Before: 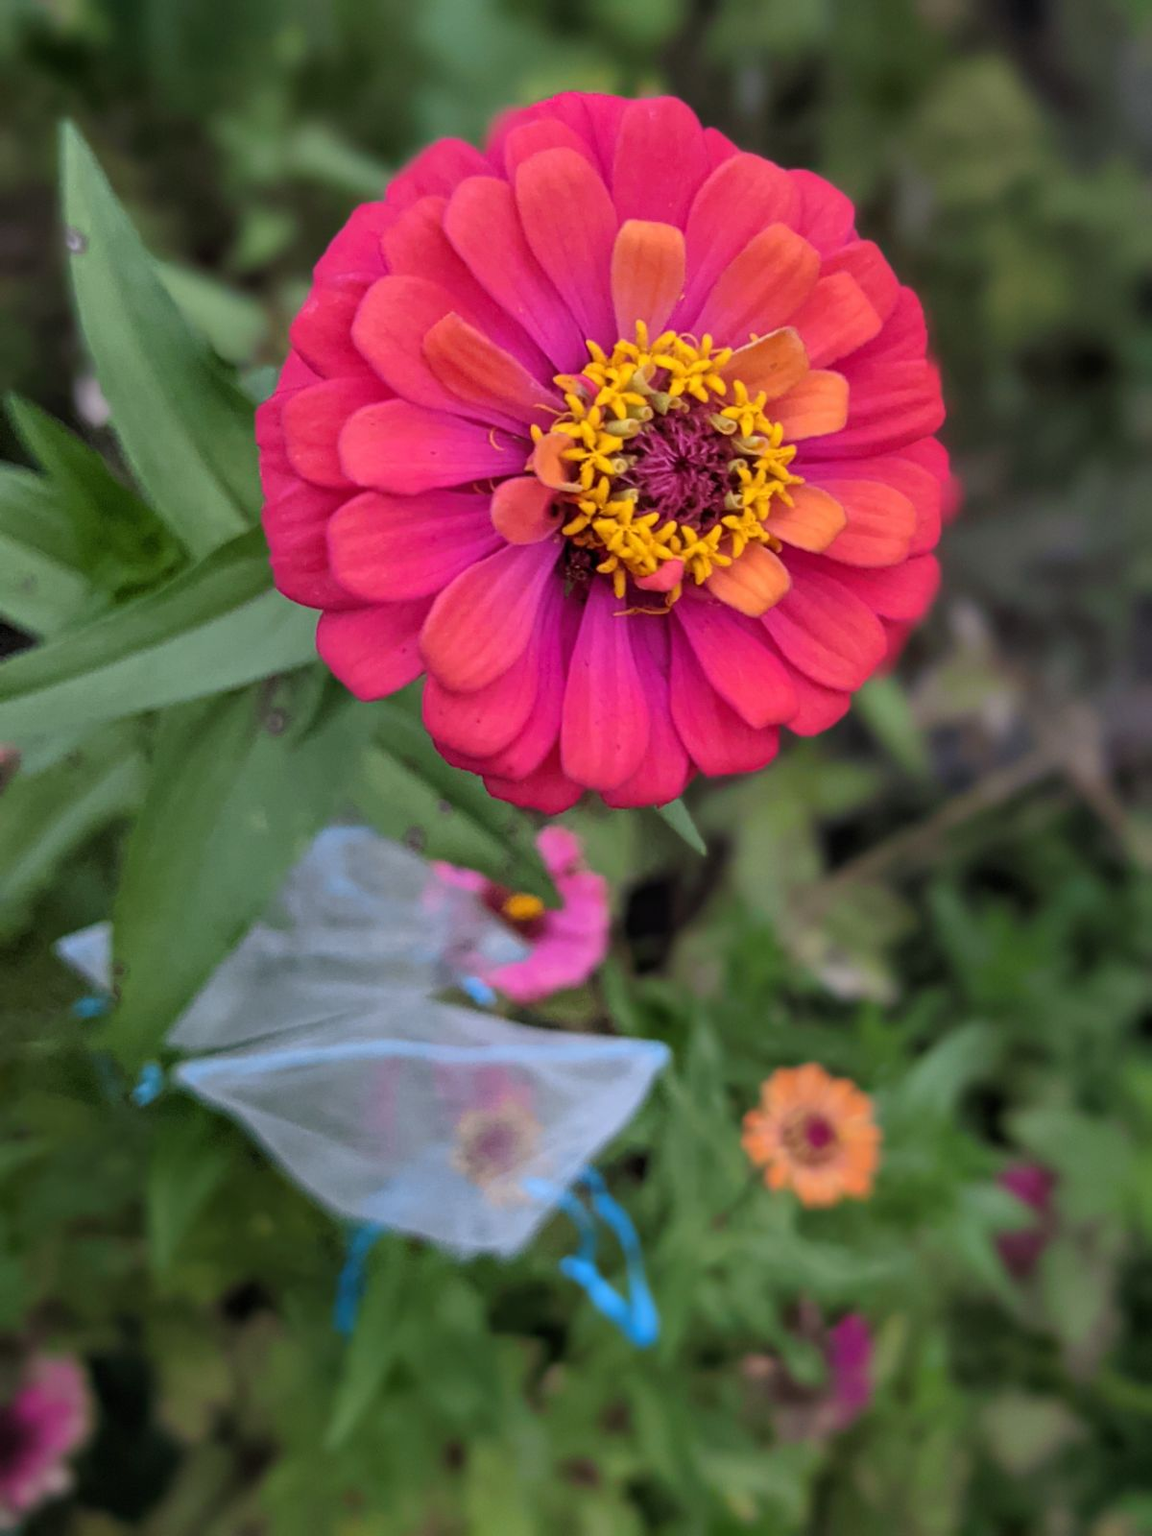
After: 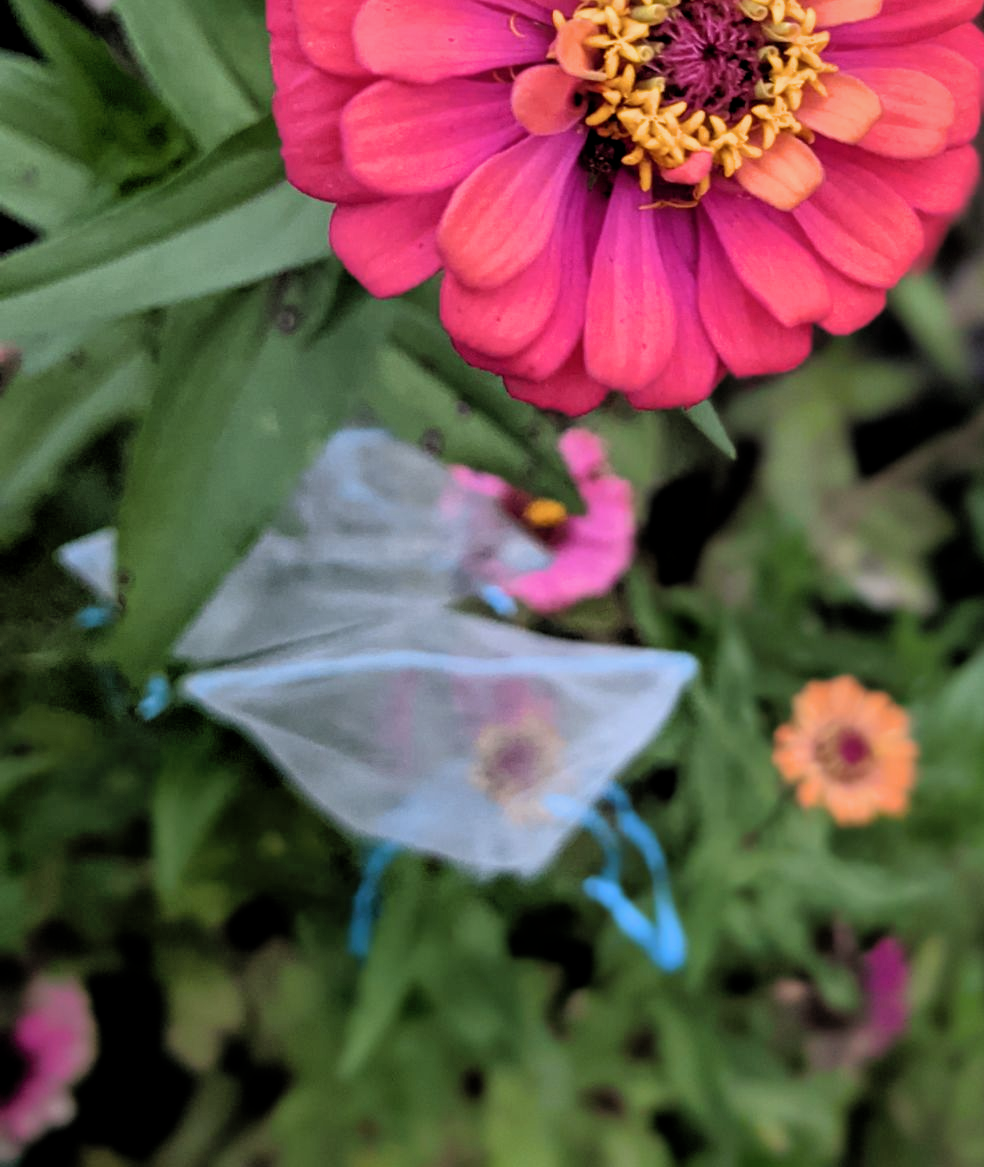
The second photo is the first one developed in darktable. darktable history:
filmic rgb: black relative exposure -5.48 EV, white relative exposure 2.5 EV, target black luminance 0%, hardness 4.54, latitude 67.18%, contrast 1.458, shadows ↔ highlights balance -4.21%, color science v6 (2022)
crop: top 27.003%, right 17.981%
shadows and highlights: highlights color adjustment 39.5%
